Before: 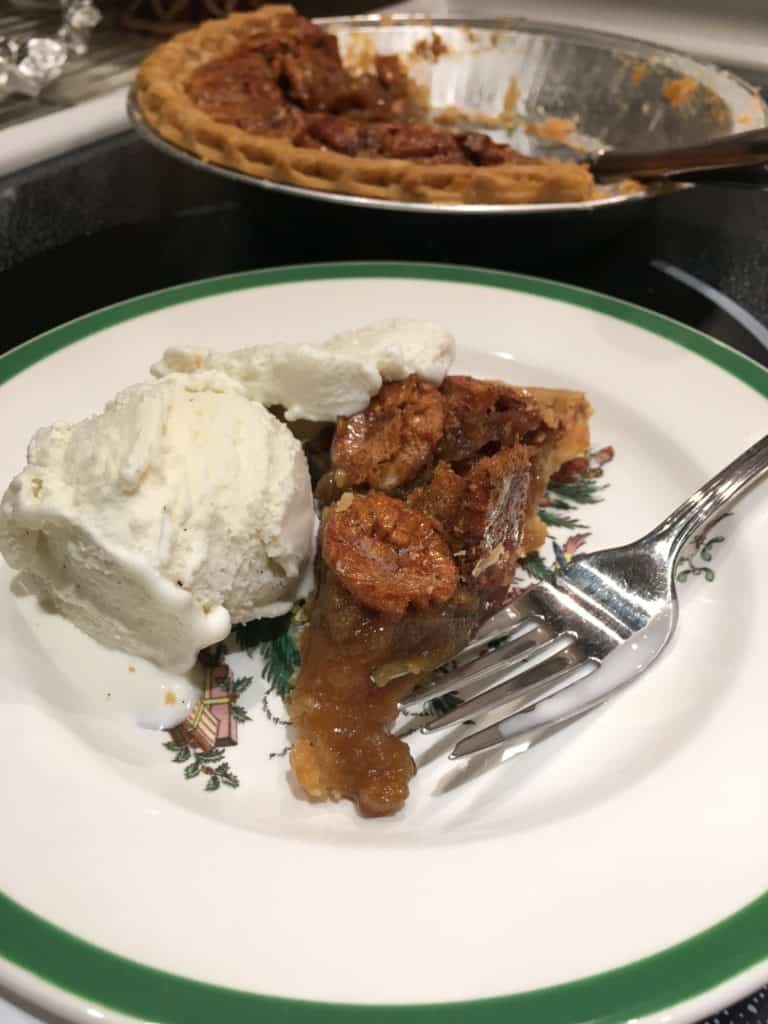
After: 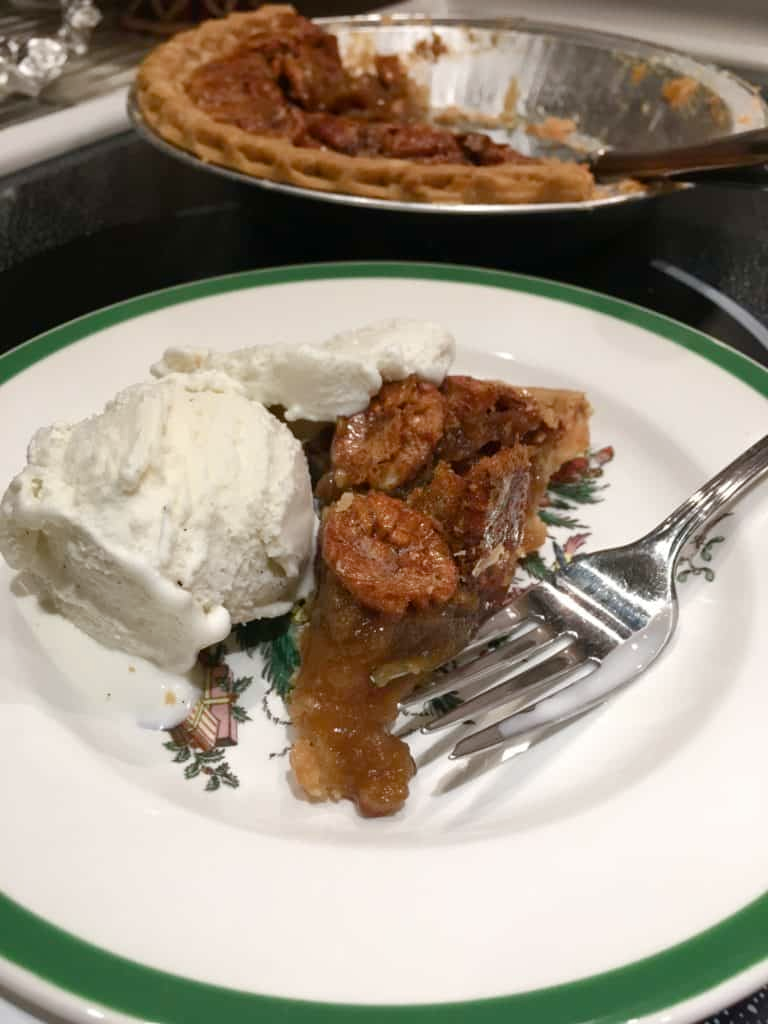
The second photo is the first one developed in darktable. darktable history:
color balance rgb: linear chroma grading › global chroma 15.291%, perceptual saturation grading › global saturation -10.926%, perceptual saturation grading › highlights -27.05%, perceptual saturation grading › shadows 20.625%
